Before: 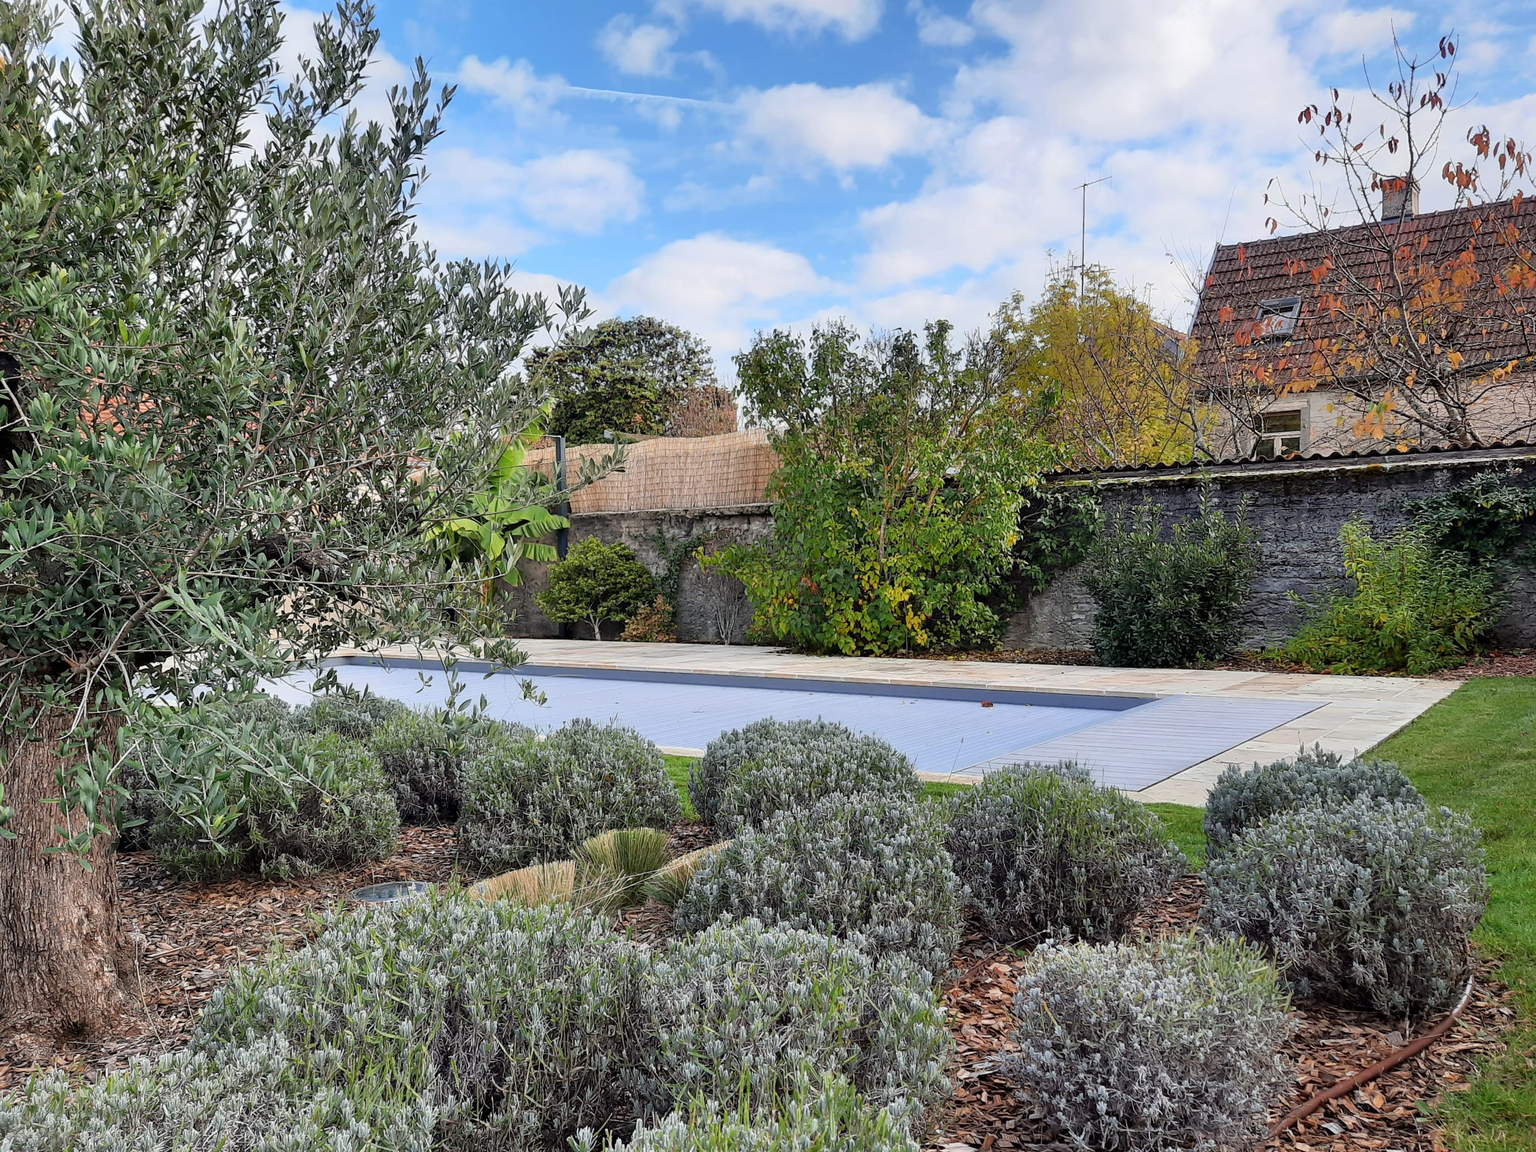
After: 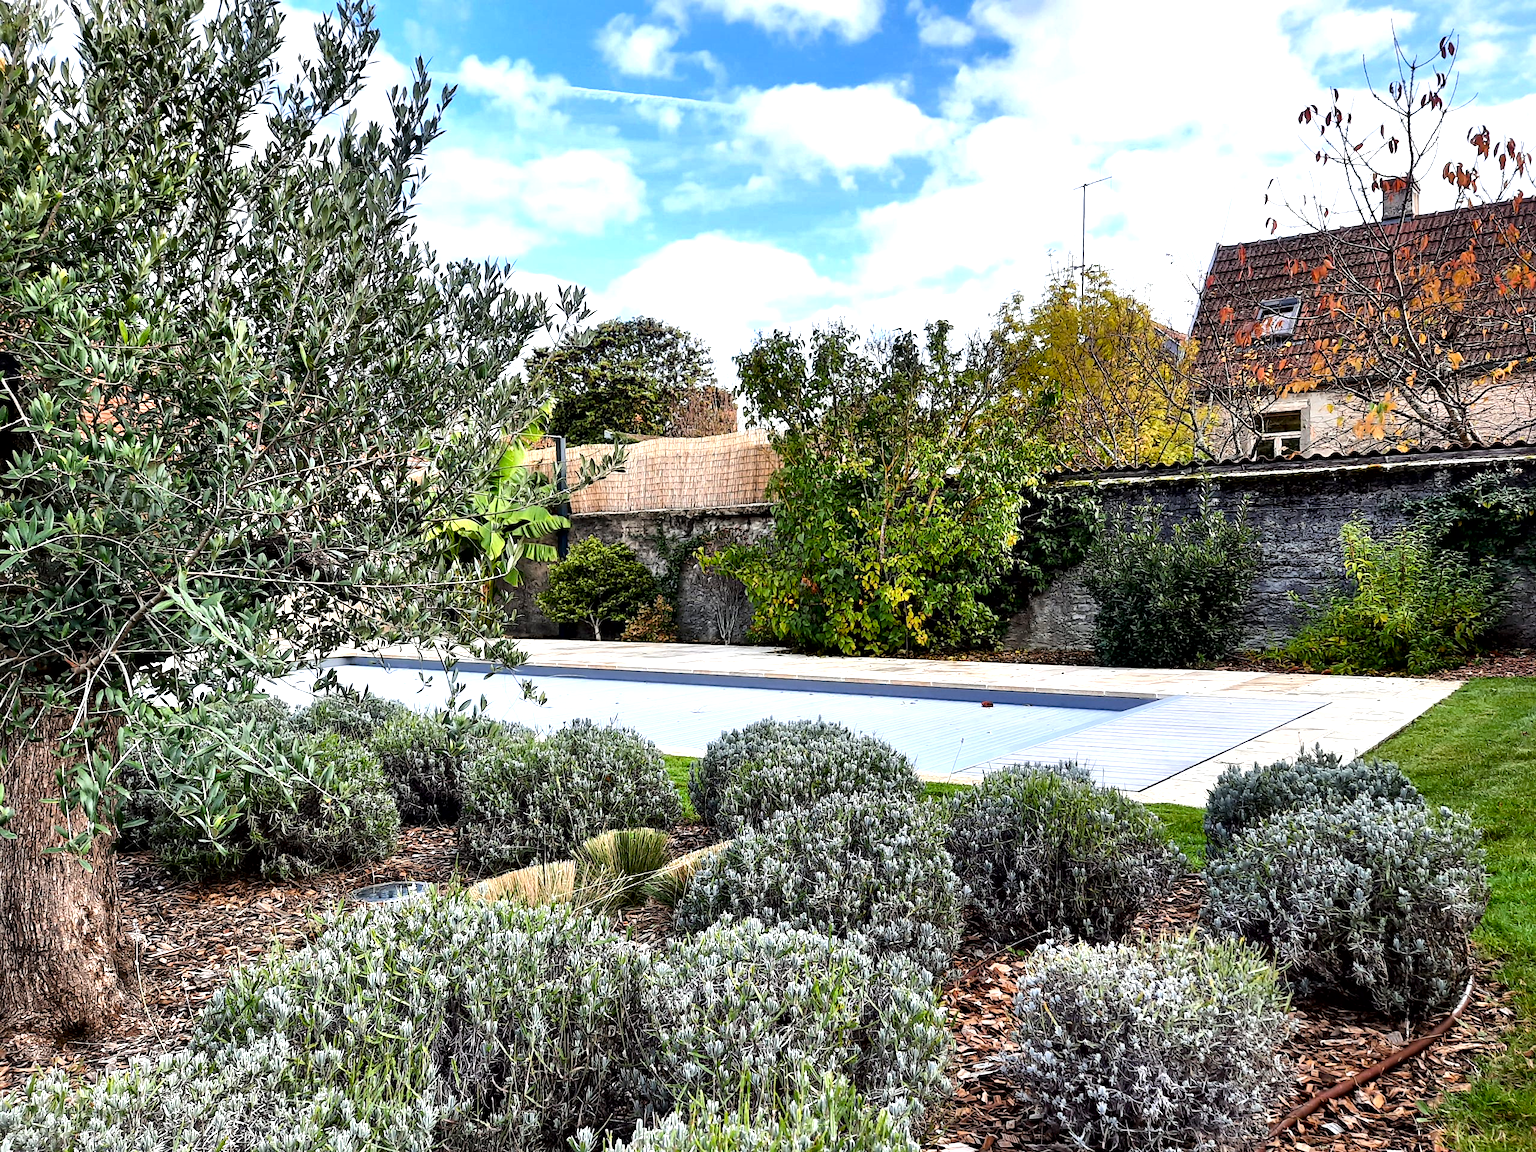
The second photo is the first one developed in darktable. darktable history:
tone equalizer: -8 EV -0.417 EV, -7 EV -0.389 EV, -6 EV -0.333 EV, -5 EV -0.222 EV, -3 EV 0.222 EV, -2 EV 0.333 EV, -1 EV 0.389 EV, +0 EV 0.417 EV, edges refinement/feathering 500, mask exposure compensation -1.57 EV, preserve details no
local contrast: mode bilateral grid, contrast 100, coarseness 100, detail 165%, midtone range 0.2
color balance rgb: shadows lift › luminance -20%, power › hue 72.24°, highlights gain › luminance 15%, global offset › hue 171.6°, perceptual saturation grading › highlights -15%, perceptual saturation grading › shadows 25%, global vibrance 35%, contrast 10%
